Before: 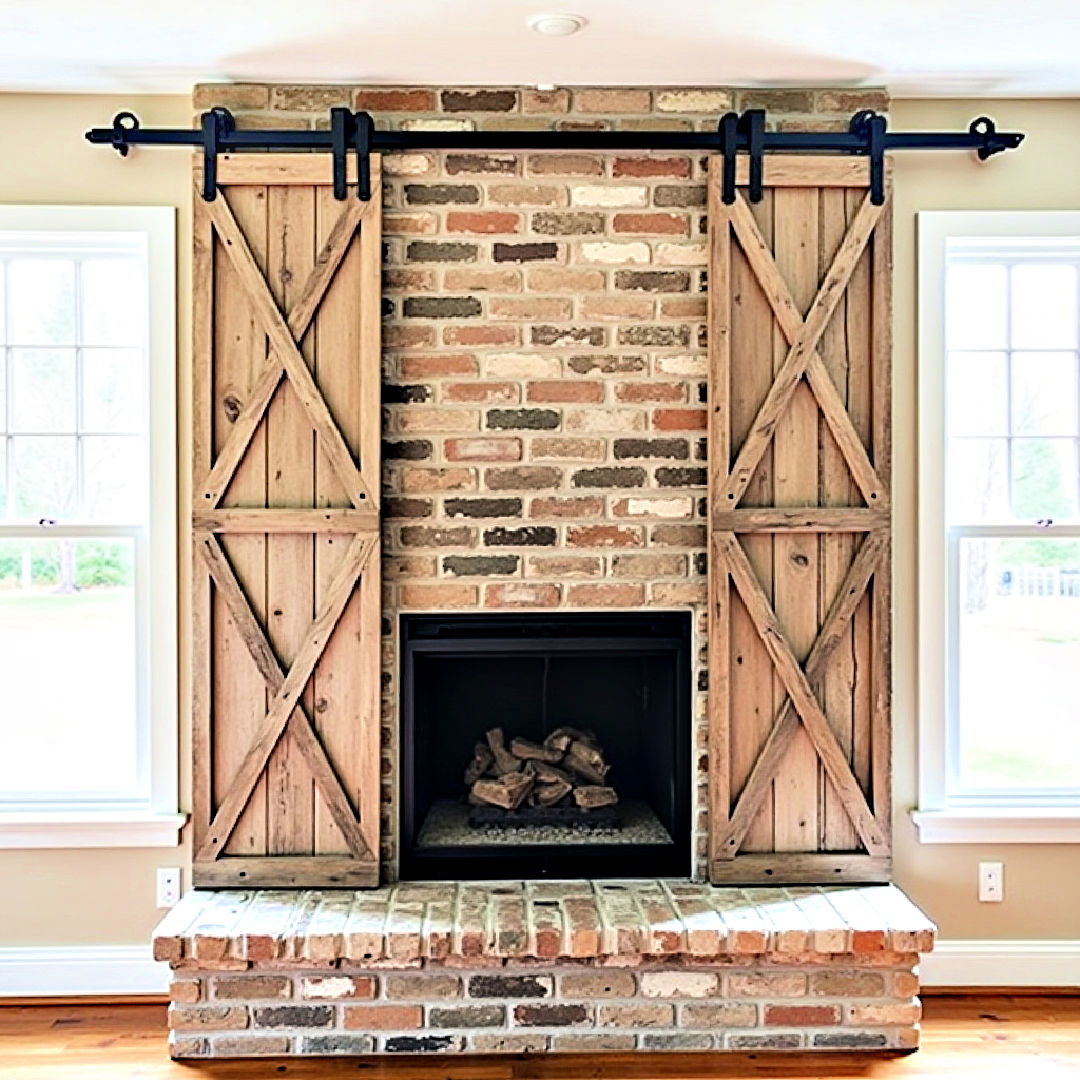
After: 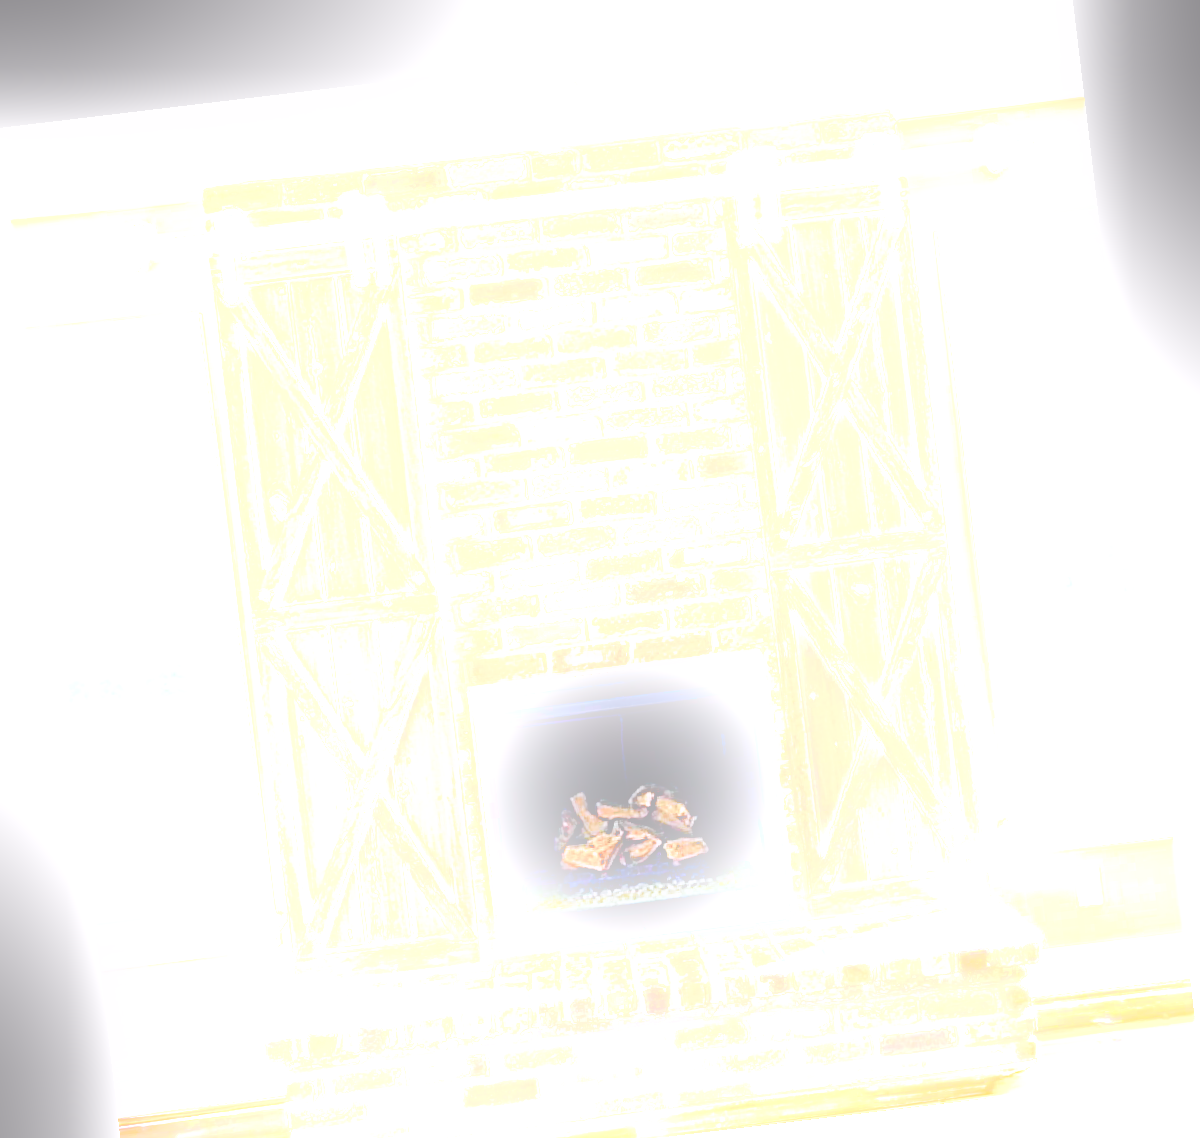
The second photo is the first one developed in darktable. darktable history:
white balance: red 0.967, blue 1.049
crop and rotate: top 0%, bottom 5.097%
sharpen: on, module defaults
tone curve: curves: ch0 [(0, 0) (0.105, 0.044) (0.195, 0.128) (0.283, 0.283) (0.384, 0.404) (0.485, 0.531) (0.638, 0.681) (0.795, 0.879) (1, 0.977)]; ch1 [(0, 0) (0.161, 0.092) (0.35, 0.33) (0.379, 0.401) (0.456, 0.469) (0.498, 0.503) (0.531, 0.537) (0.596, 0.621) (0.635, 0.671) (1, 1)]; ch2 [(0, 0) (0.371, 0.362) (0.437, 0.437) (0.483, 0.484) (0.53, 0.515) (0.56, 0.58) (0.622, 0.606) (1, 1)], color space Lab, independent channels, preserve colors none
rotate and perspective: rotation -6.83°, automatic cropping off
bloom: size 25%, threshold 5%, strength 90%
base curve: curves: ch0 [(0, 0) (0.012, 0.01) (0.073, 0.168) (0.31, 0.711) (0.645, 0.957) (1, 1)], preserve colors none
